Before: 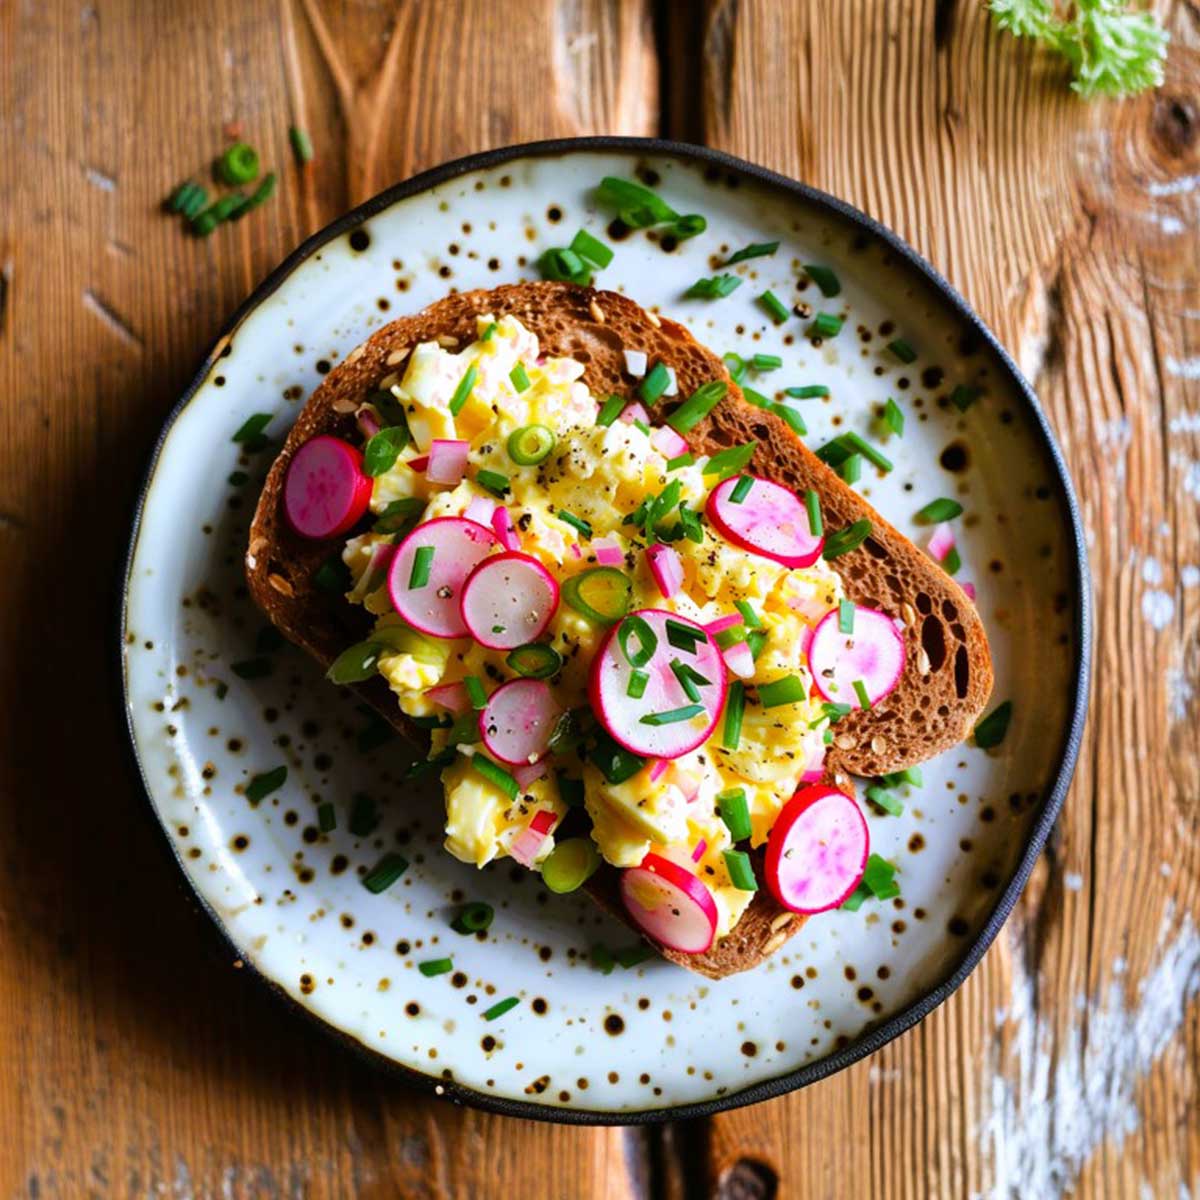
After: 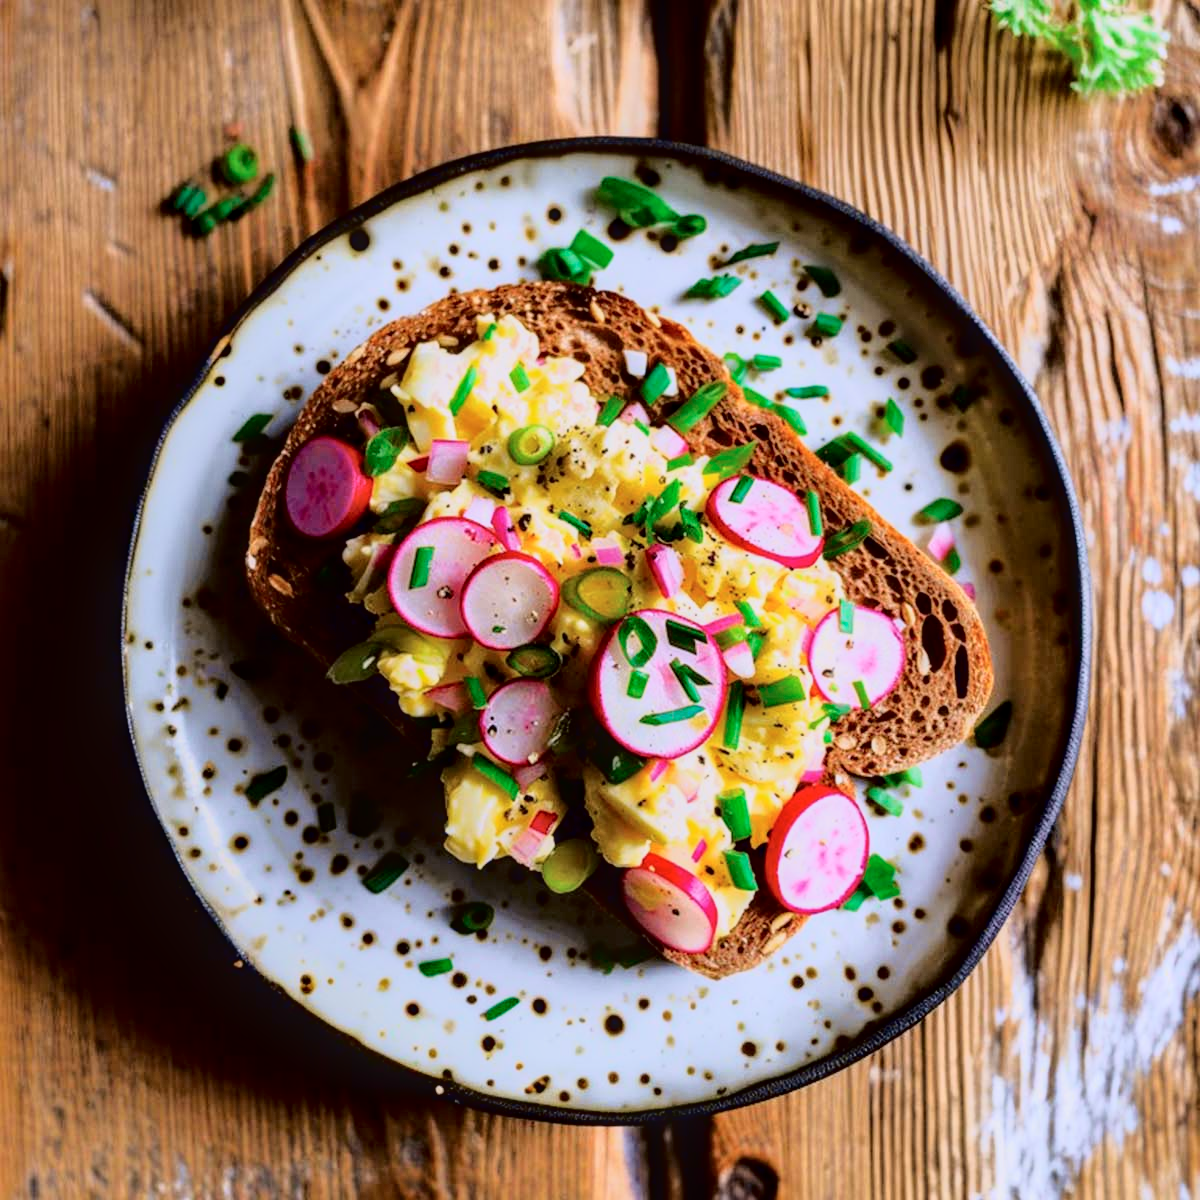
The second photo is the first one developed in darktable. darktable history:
local contrast: on, module defaults
tone curve: curves: ch0 [(0.003, 0.003) (0.104, 0.026) (0.236, 0.181) (0.401, 0.443) (0.495, 0.55) (0.625, 0.67) (0.819, 0.841) (0.96, 0.899)]; ch1 [(0, 0) (0.161, 0.092) (0.37, 0.302) (0.424, 0.402) (0.45, 0.466) (0.495, 0.51) (0.573, 0.571) (0.638, 0.641) (0.751, 0.741) (1, 1)]; ch2 [(0, 0) (0.352, 0.403) (0.466, 0.443) (0.524, 0.526) (0.56, 0.556) (1, 1)], color space Lab, independent channels, preserve colors none
